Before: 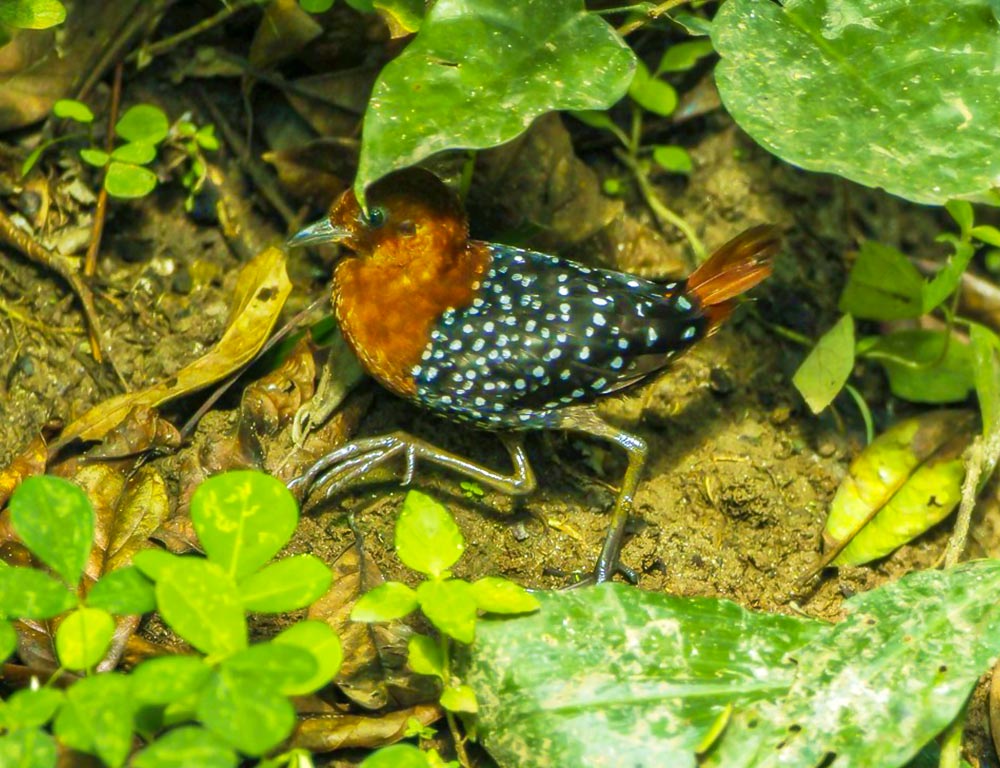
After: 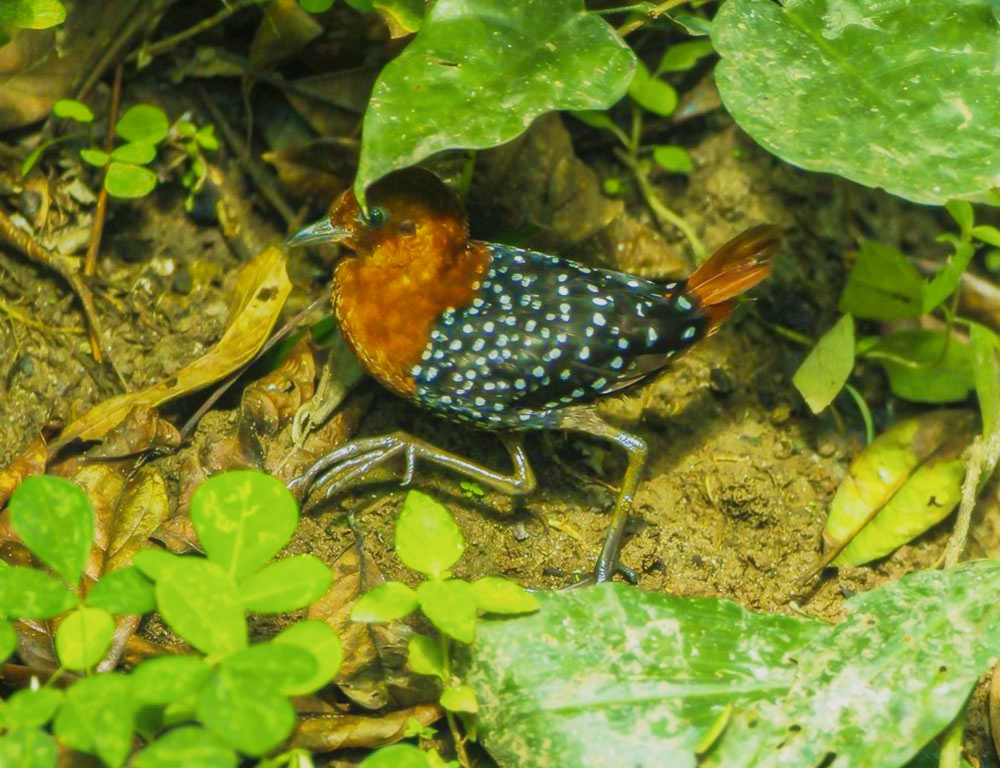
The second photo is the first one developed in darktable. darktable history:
contrast equalizer: octaves 7, y [[0.6 ×6], [0.55 ×6], [0 ×6], [0 ×6], [0 ×6]], mix -0.3
sigmoid: contrast 1.22, skew 0.65
